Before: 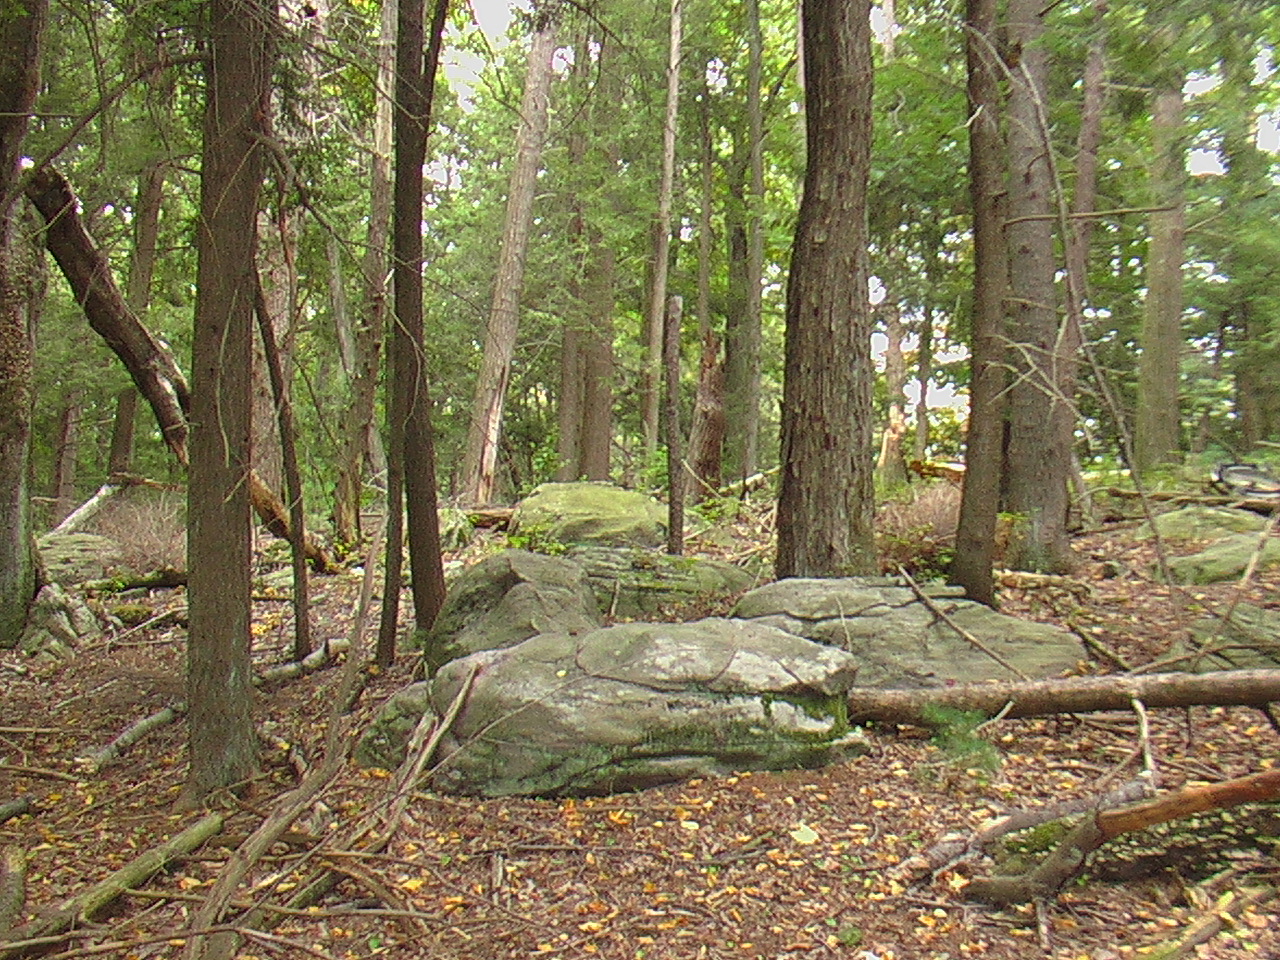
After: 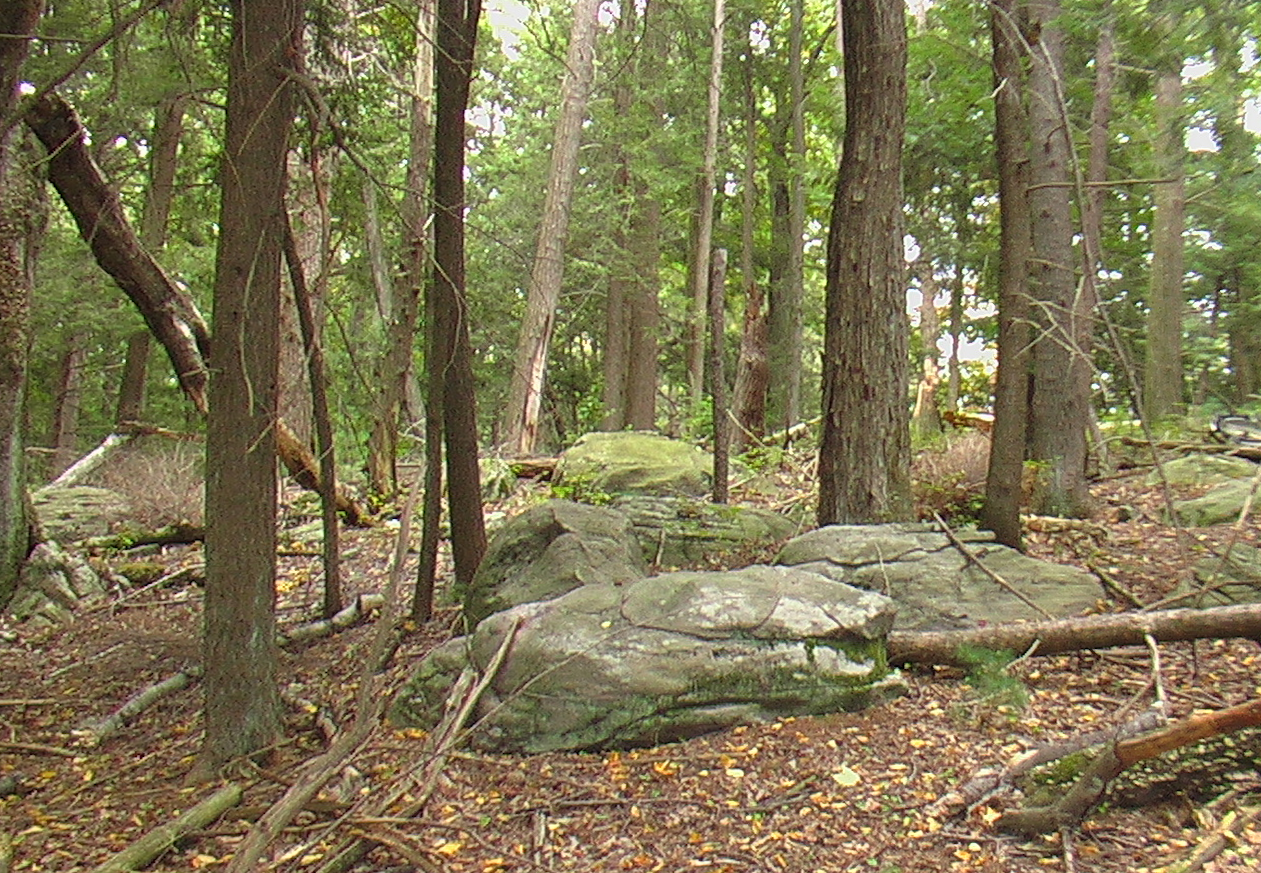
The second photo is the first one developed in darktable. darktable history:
rotate and perspective: rotation -0.013°, lens shift (vertical) -0.027, lens shift (horizontal) 0.178, crop left 0.016, crop right 0.989, crop top 0.082, crop bottom 0.918
shadows and highlights: shadows 0, highlights 40
